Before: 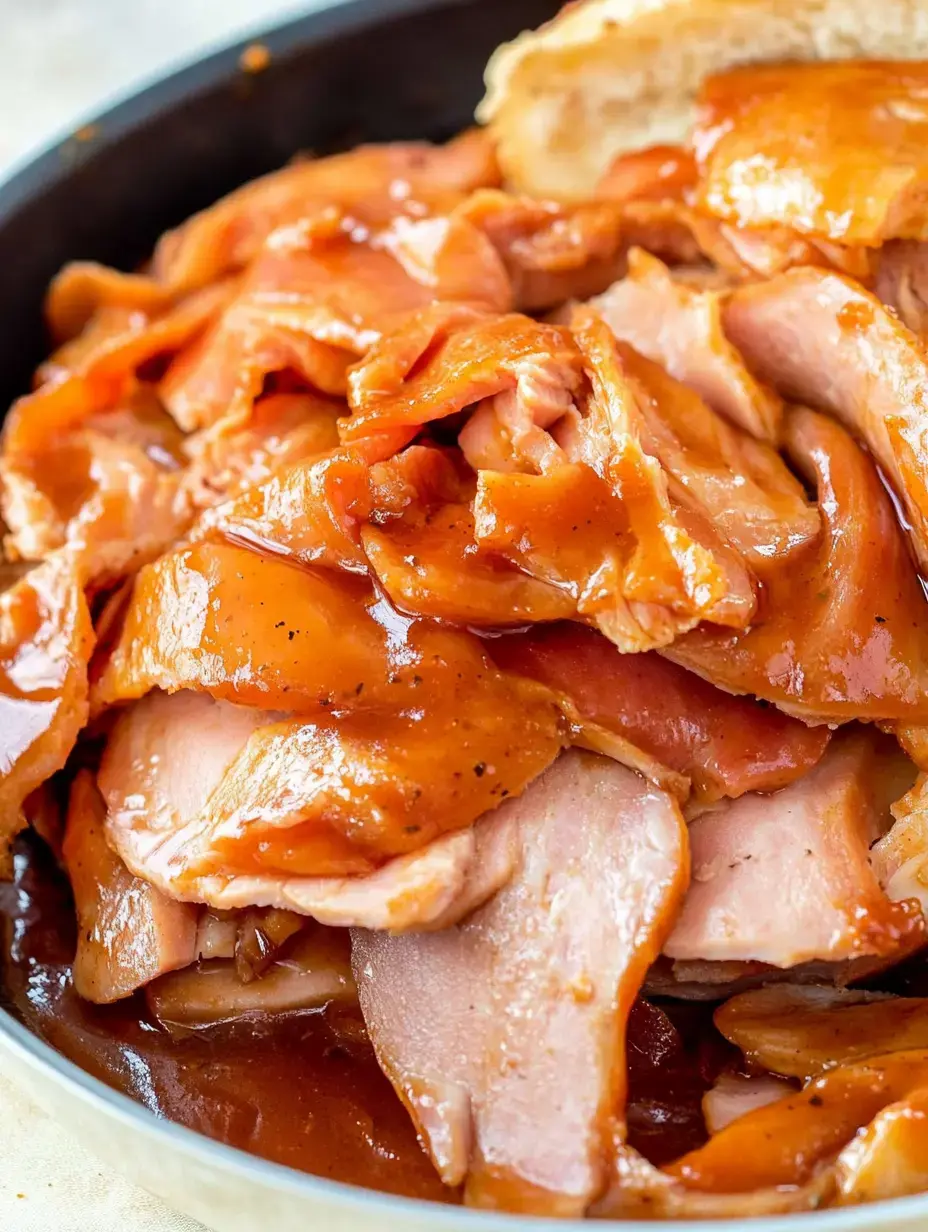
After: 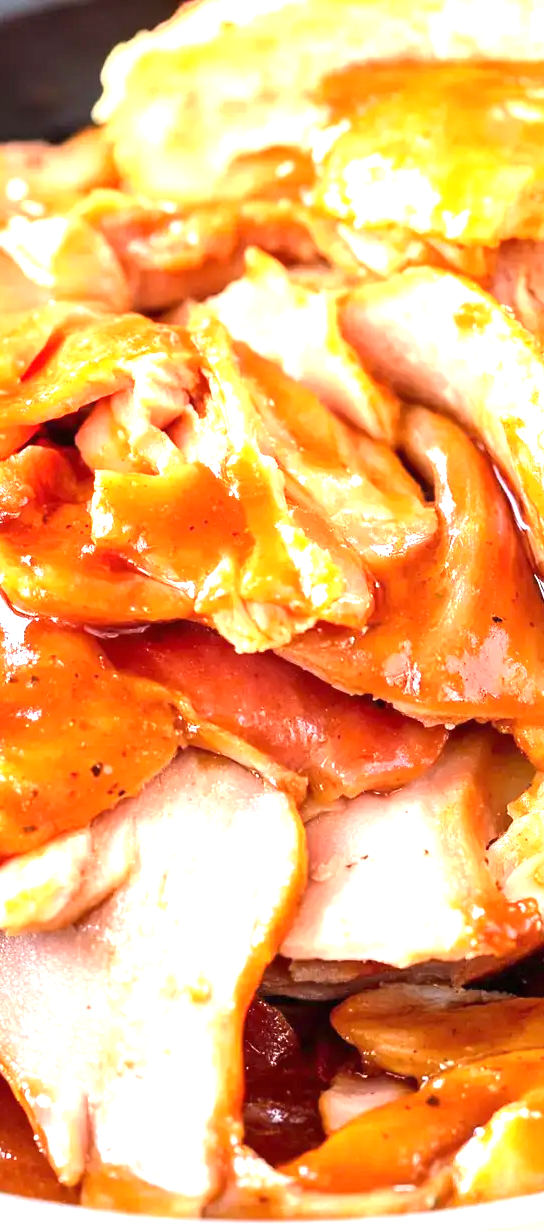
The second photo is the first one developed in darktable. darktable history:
crop: left 41.342%
exposure: black level correction 0, exposure 1.386 EV, compensate highlight preservation false
